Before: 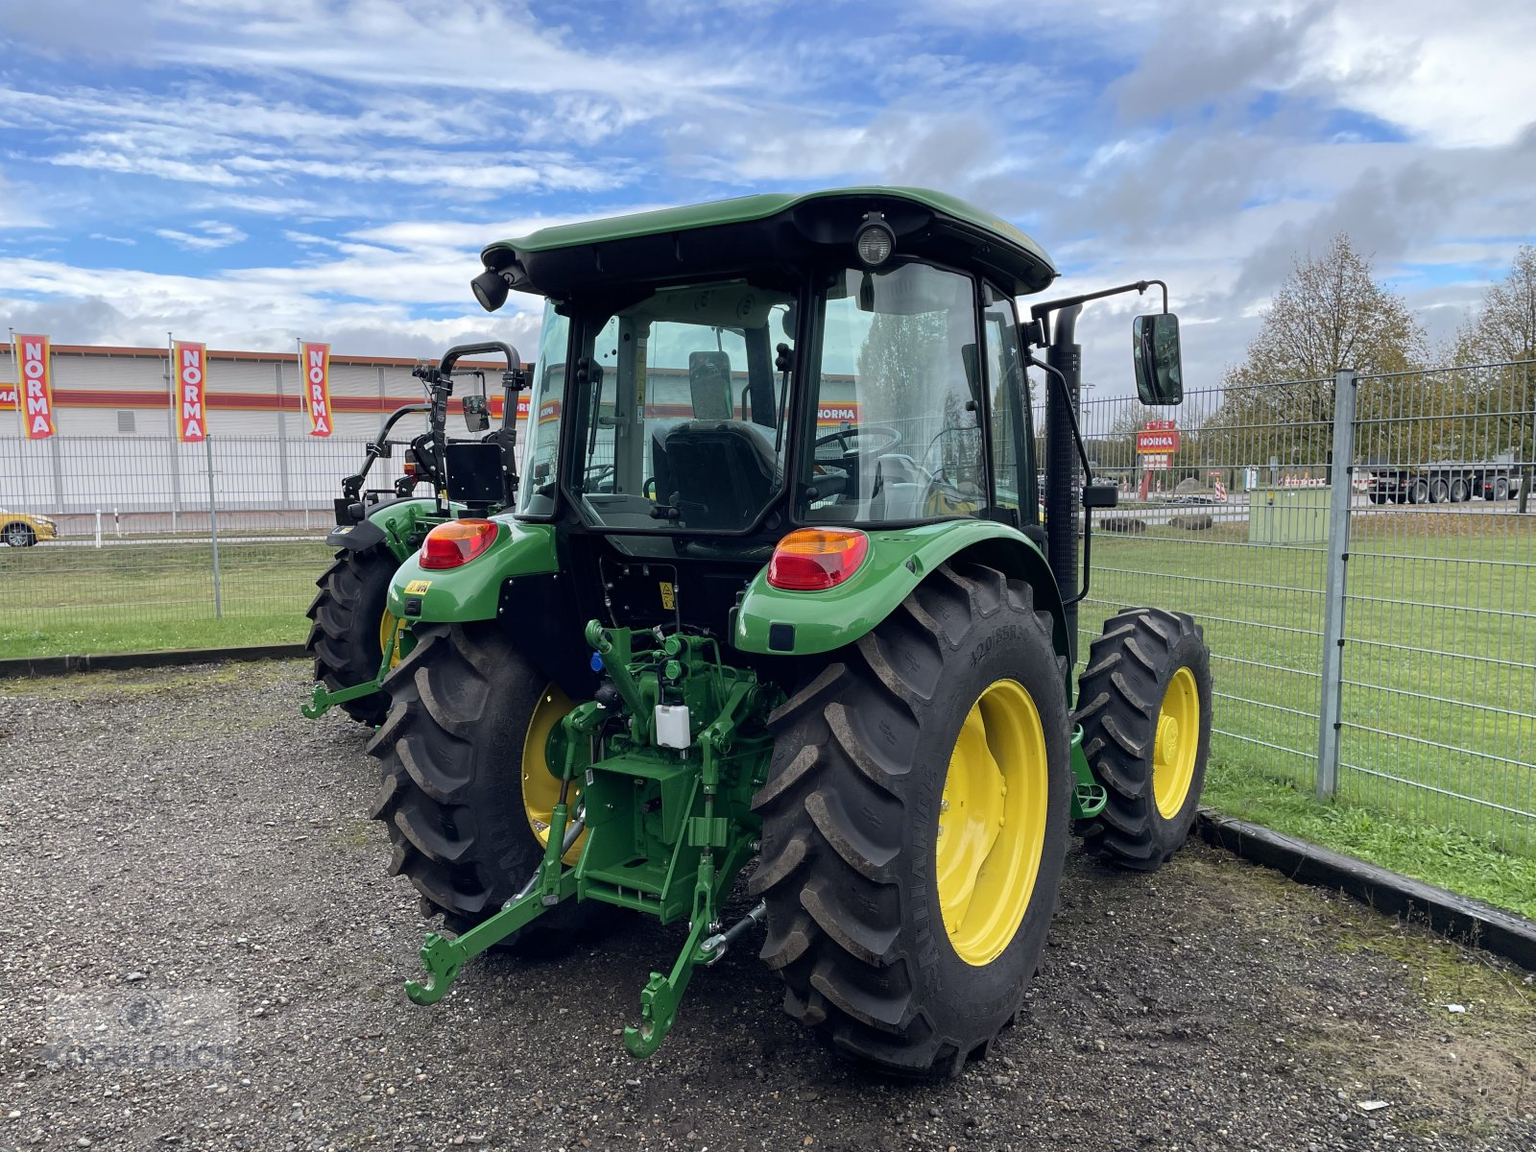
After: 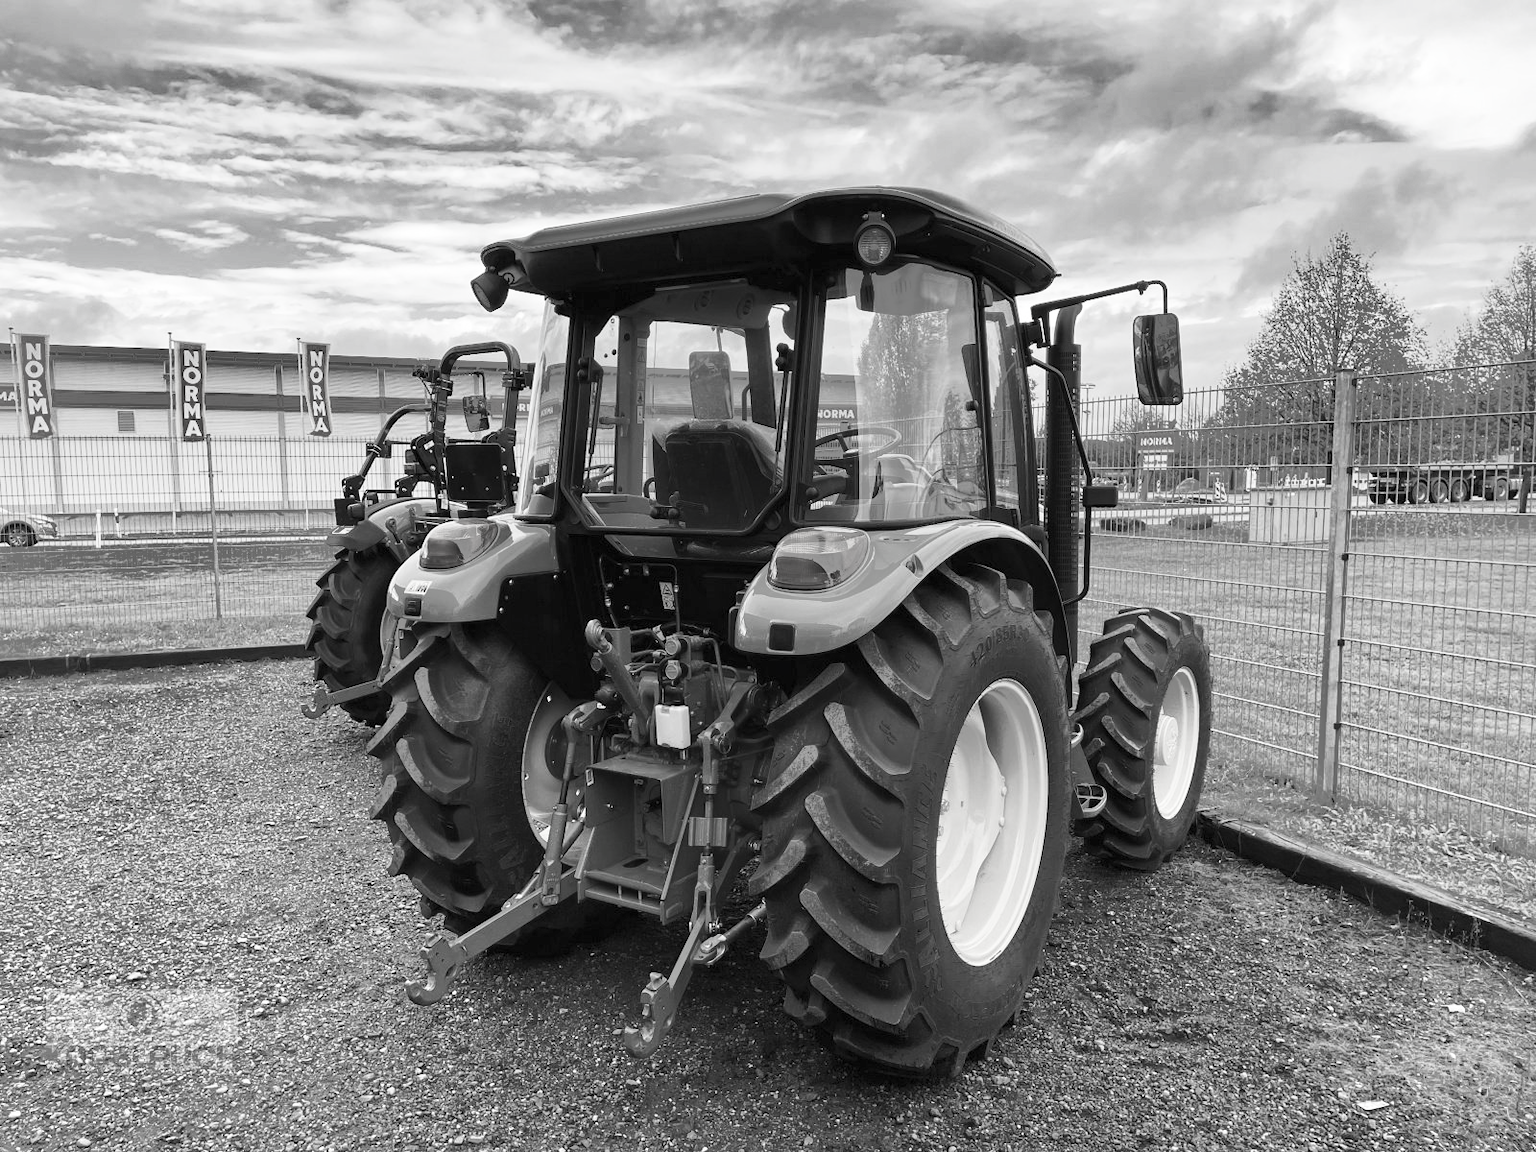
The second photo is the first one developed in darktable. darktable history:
contrast brightness saturation: contrast 0.547, brightness 0.451, saturation -0.992
shadows and highlights: shadows 38.95, highlights -75.22
color balance rgb: perceptual saturation grading › global saturation 20%, perceptual saturation grading › highlights -49.947%, perceptual saturation grading › shadows 25.632%
